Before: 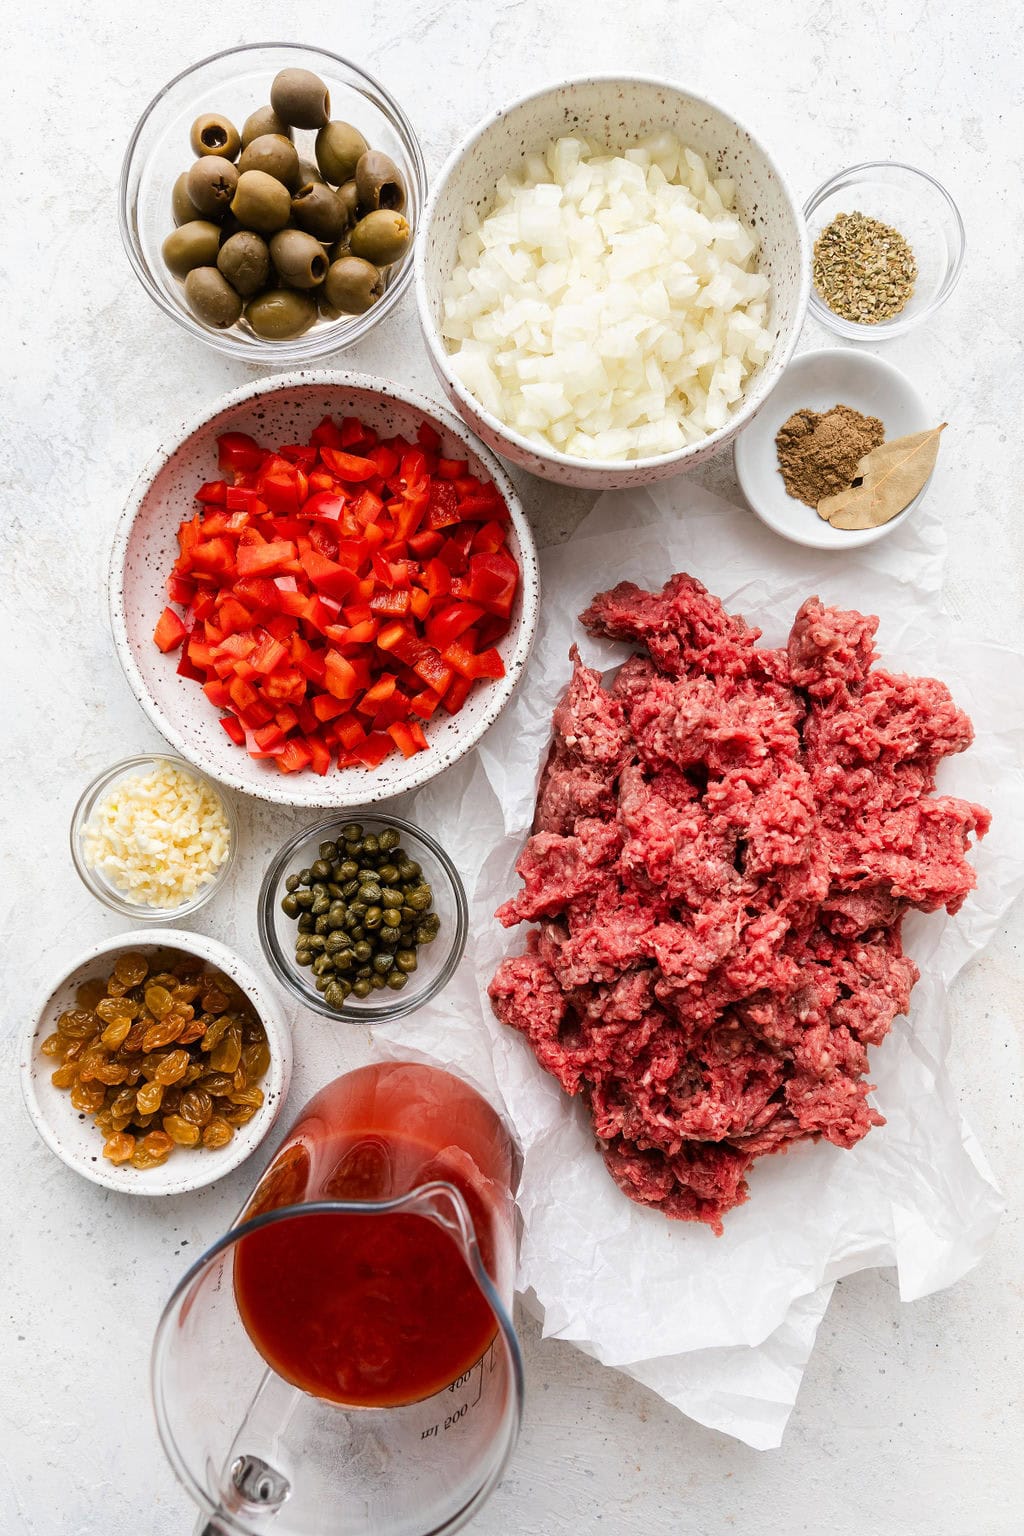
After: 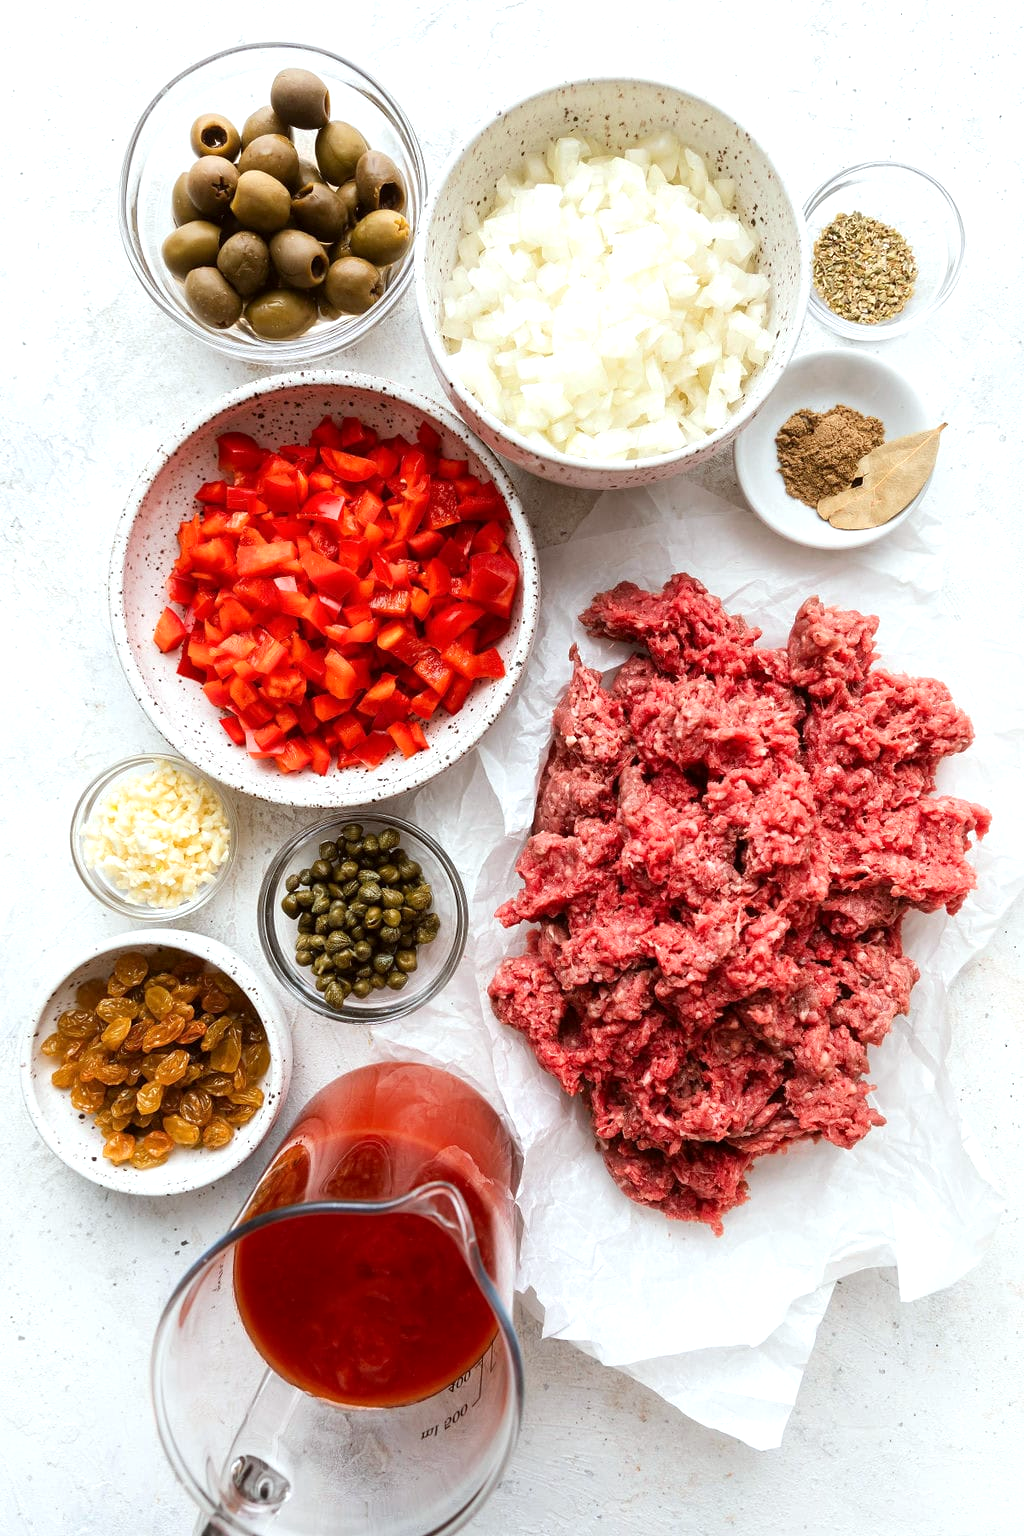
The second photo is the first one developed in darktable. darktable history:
exposure: exposure 0.3 EV, compensate highlight preservation false
color correction: highlights a* -2.73, highlights b* -2.09, shadows a* 2.41, shadows b* 2.73
